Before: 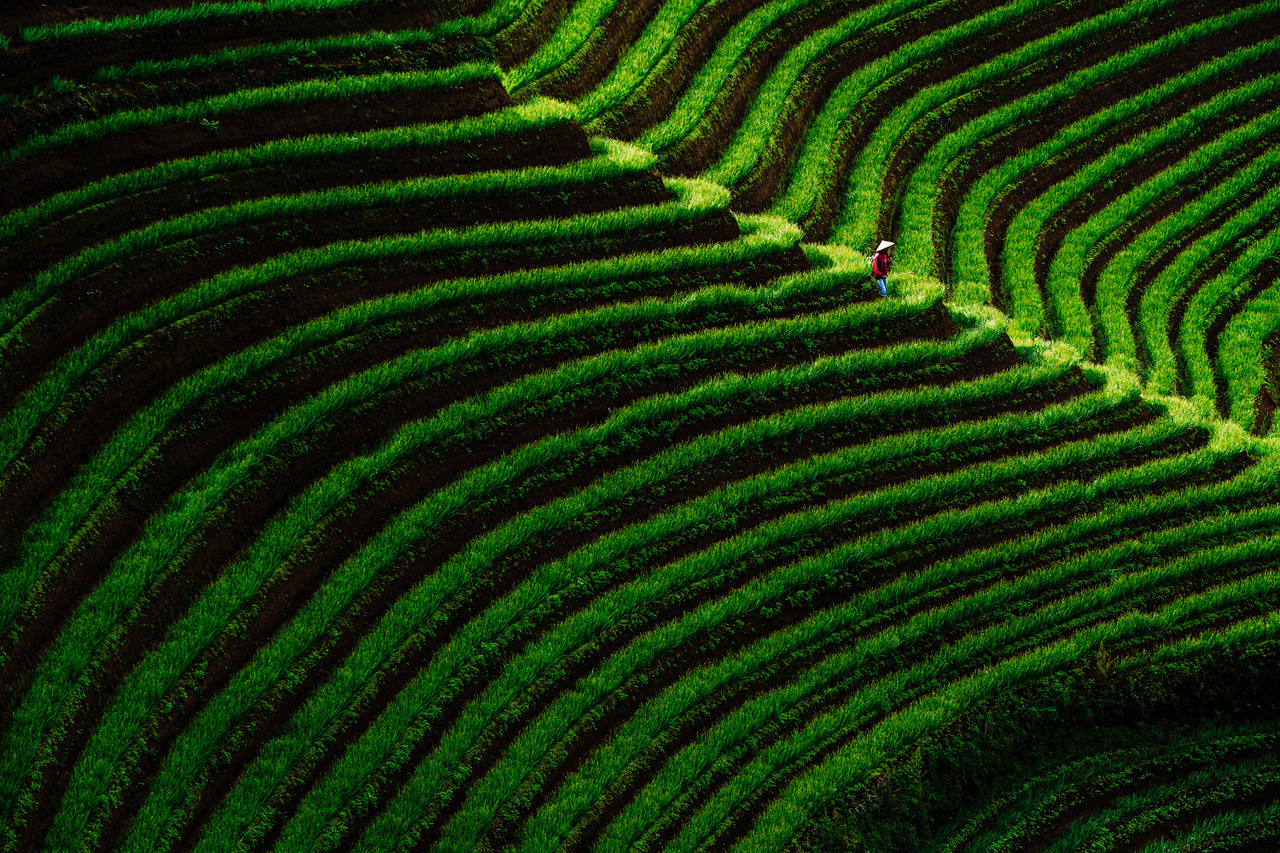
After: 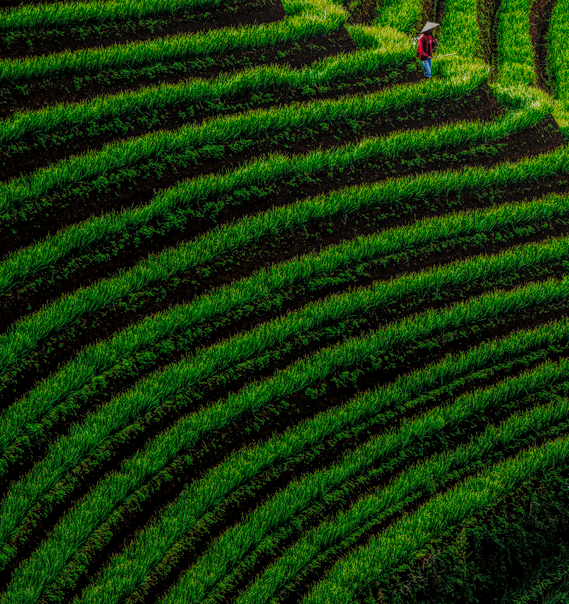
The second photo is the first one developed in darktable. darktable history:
local contrast: highlights 20%, shadows 24%, detail 201%, midtone range 0.2
crop: left 35.593%, top 25.769%, right 19.916%, bottom 3.378%
